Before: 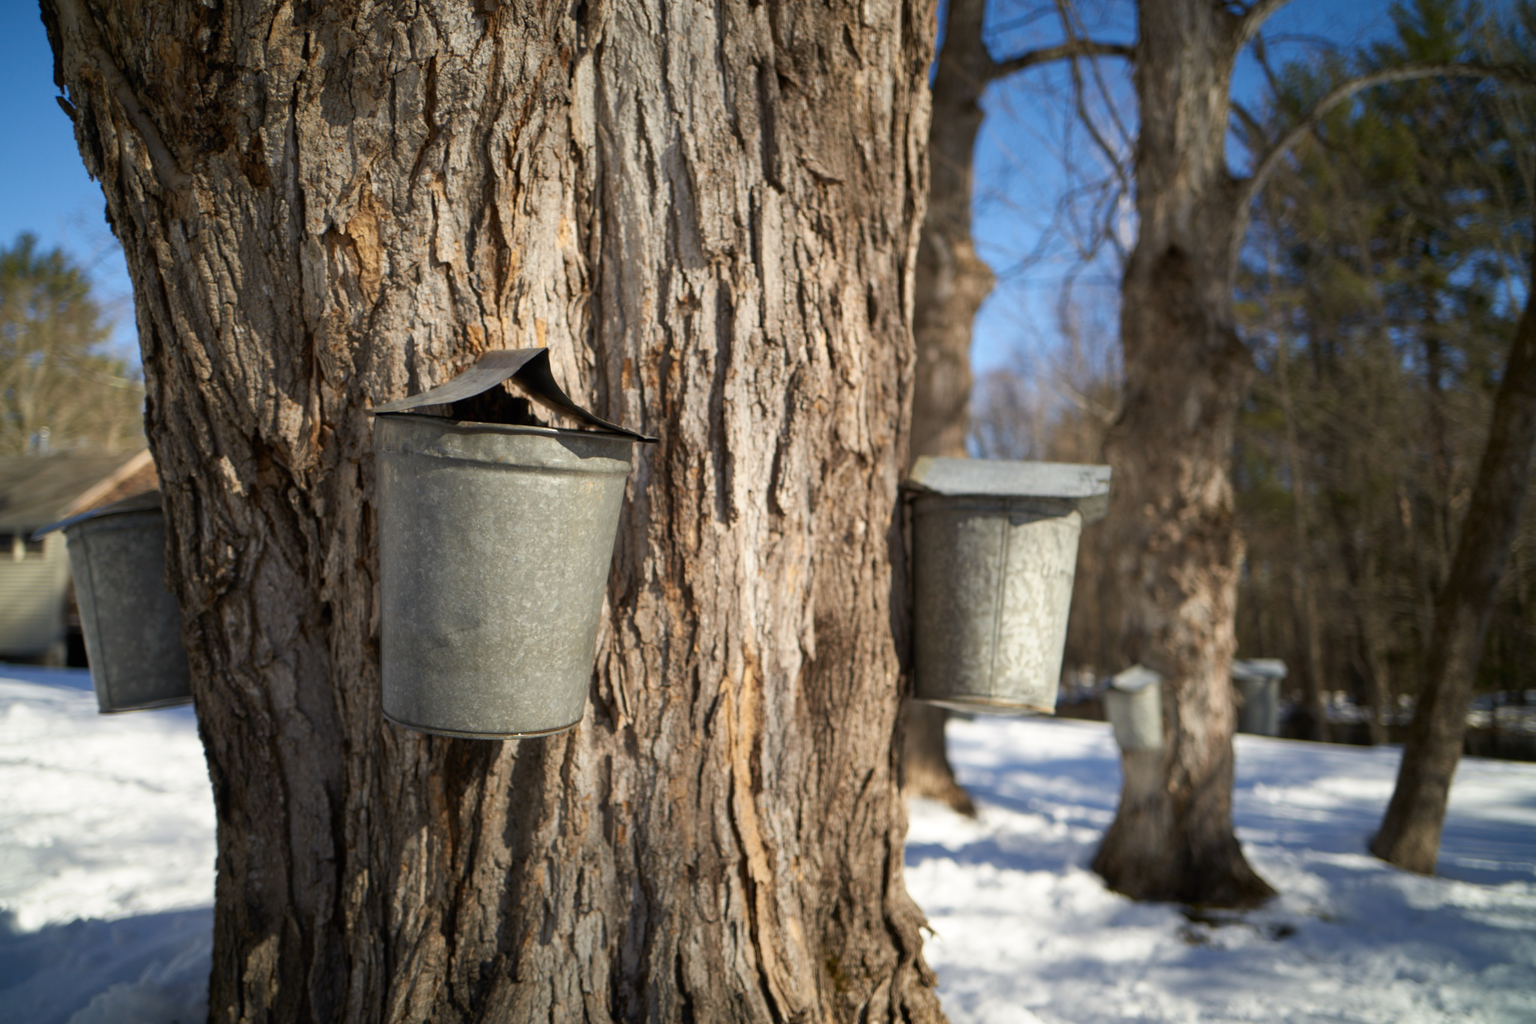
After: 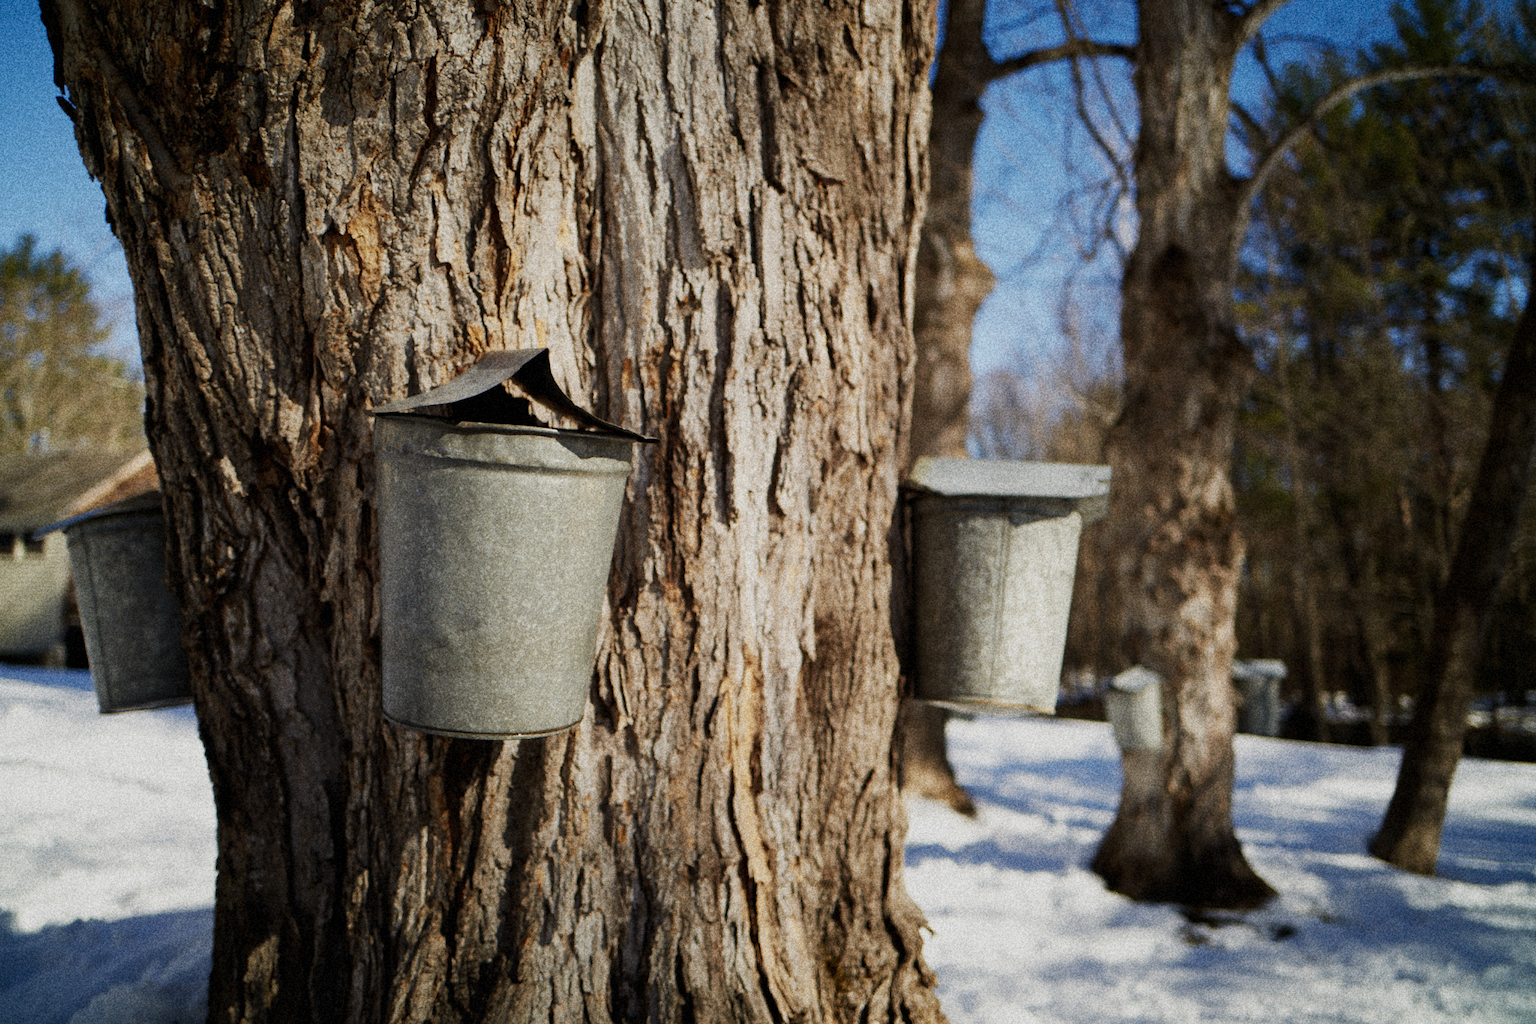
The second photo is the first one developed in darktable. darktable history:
grain: coarseness 14.49 ISO, strength 48.04%, mid-tones bias 35%
sigmoid: skew -0.2, preserve hue 0%, red attenuation 0.1, red rotation 0.035, green attenuation 0.1, green rotation -0.017, blue attenuation 0.15, blue rotation -0.052, base primaries Rec2020
